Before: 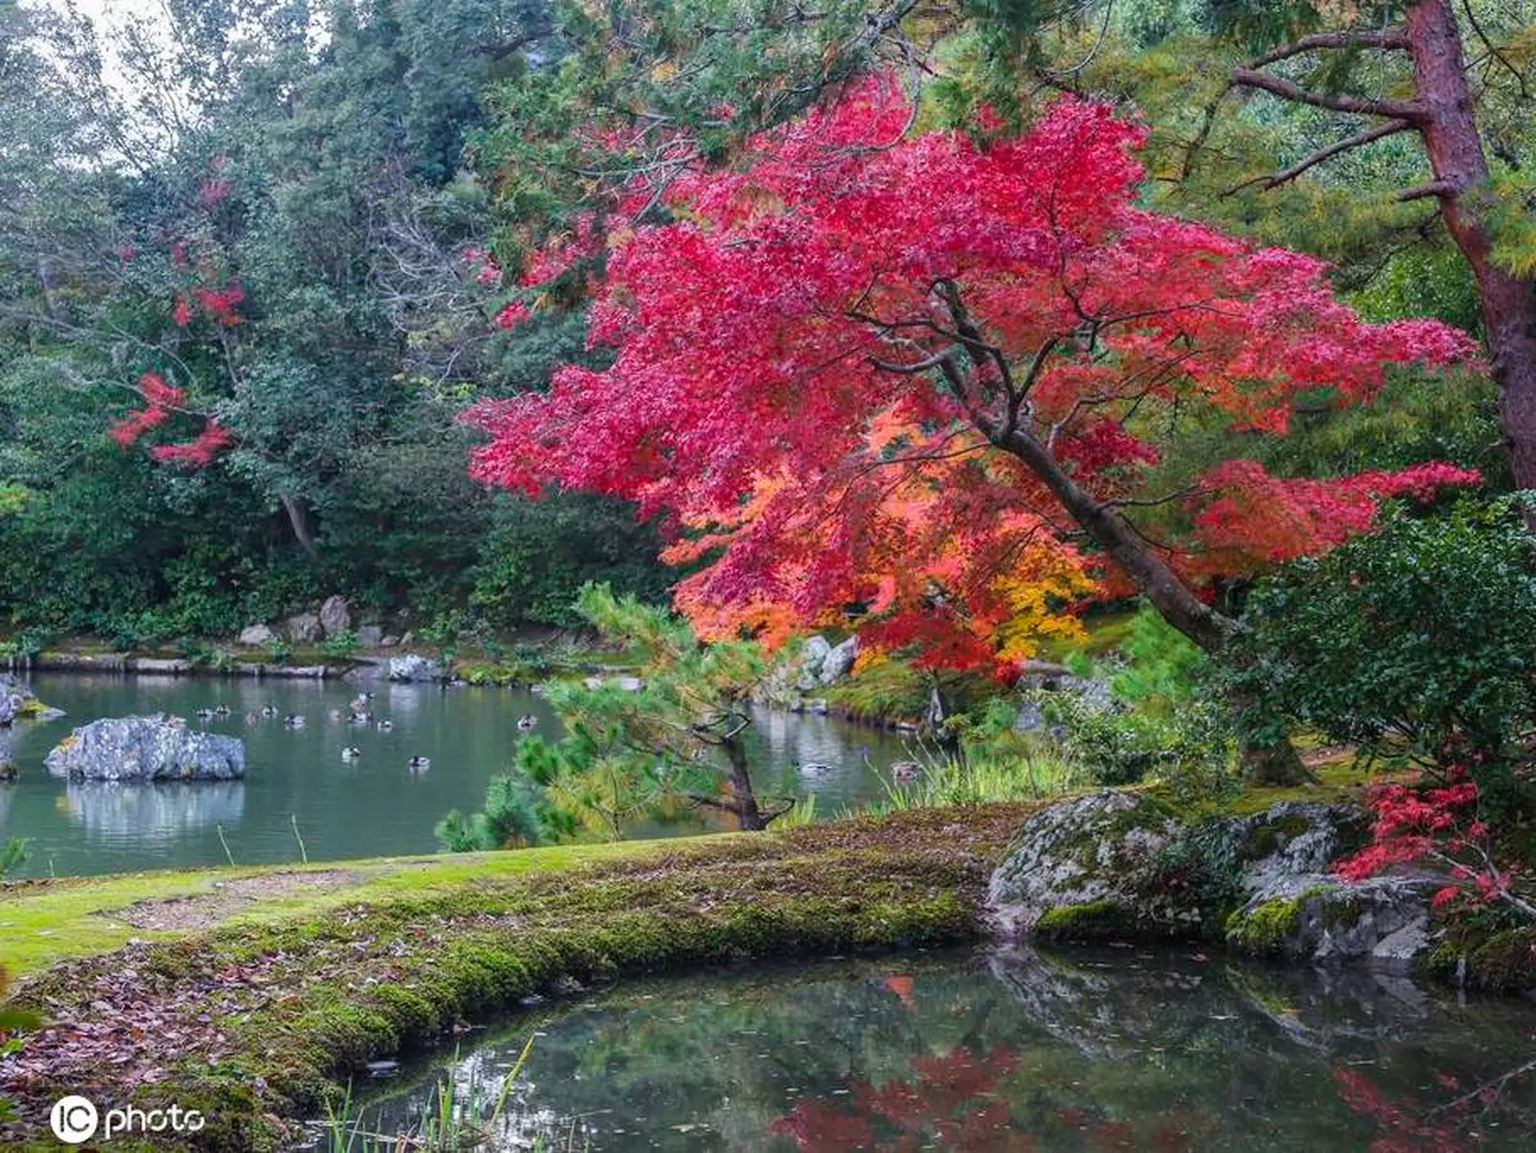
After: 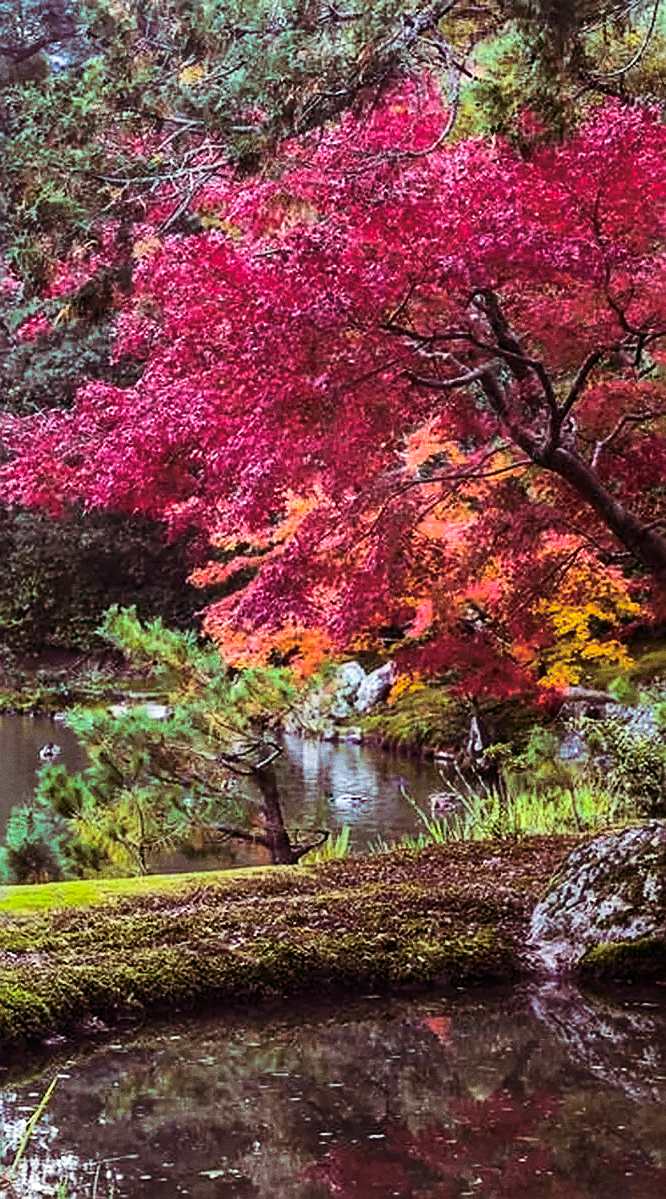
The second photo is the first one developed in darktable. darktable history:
color balance rgb: linear chroma grading › global chroma 9.31%, global vibrance 41.49%
crop: left 31.229%, right 27.105%
contrast brightness saturation: contrast 0.28
split-toning: on, module defaults
sharpen: on, module defaults
grain: coarseness 0.09 ISO
